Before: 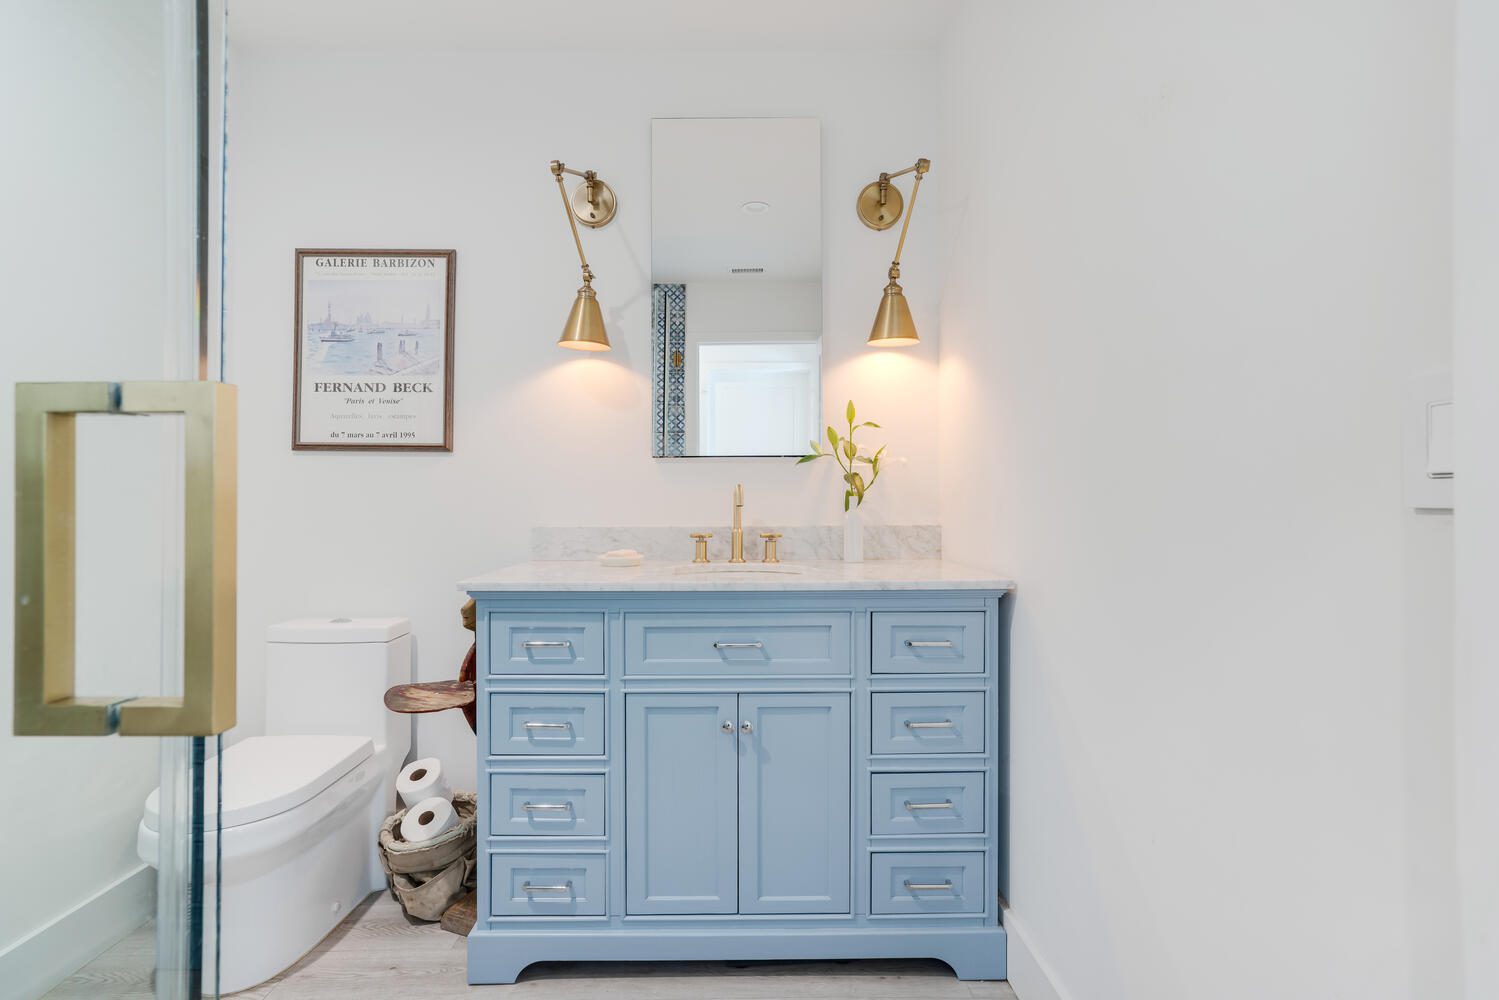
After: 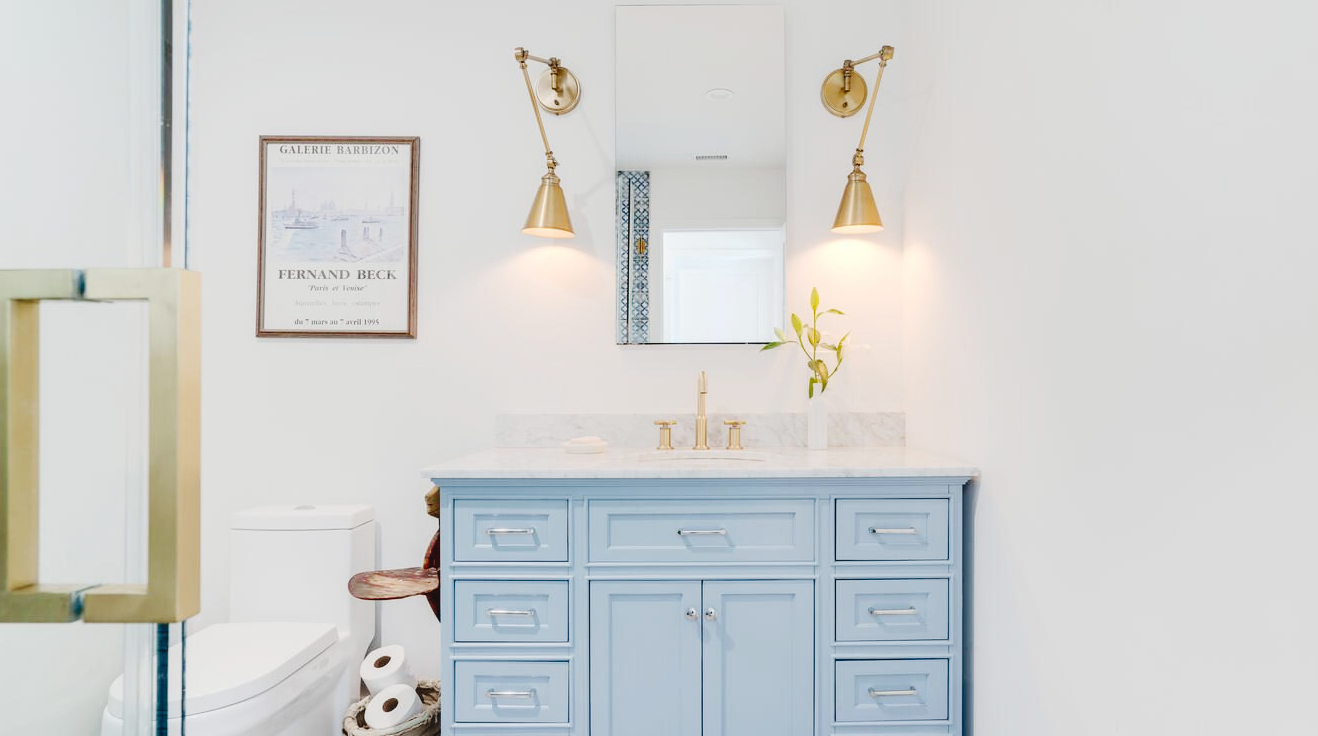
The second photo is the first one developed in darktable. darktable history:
tone curve: curves: ch0 [(0, 0) (0.003, 0.044) (0.011, 0.045) (0.025, 0.048) (0.044, 0.051) (0.069, 0.065) (0.1, 0.08) (0.136, 0.108) (0.177, 0.152) (0.224, 0.216) (0.277, 0.305) (0.335, 0.392) (0.399, 0.481) (0.468, 0.579) (0.543, 0.658) (0.623, 0.729) (0.709, 0.8) (0.801, 0.867) (0.898, 0.93) (1, 1)], preserve colors none
crop and rotate: left 2.425%, top 11.305%, right 9.6%, bottom 15.08%
